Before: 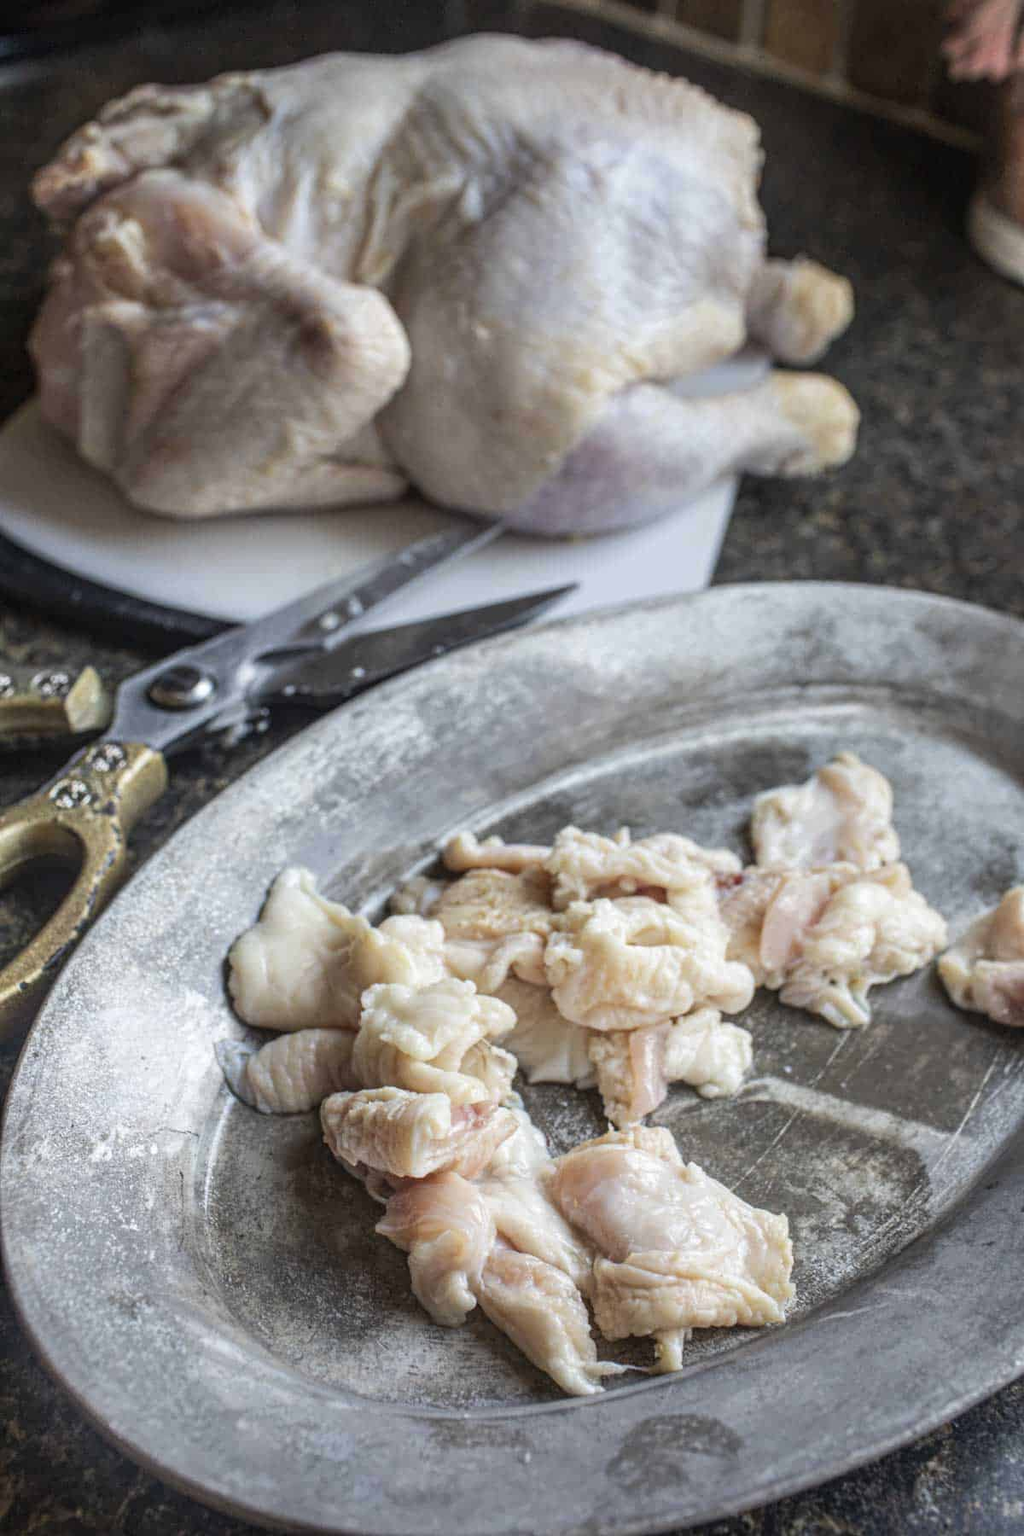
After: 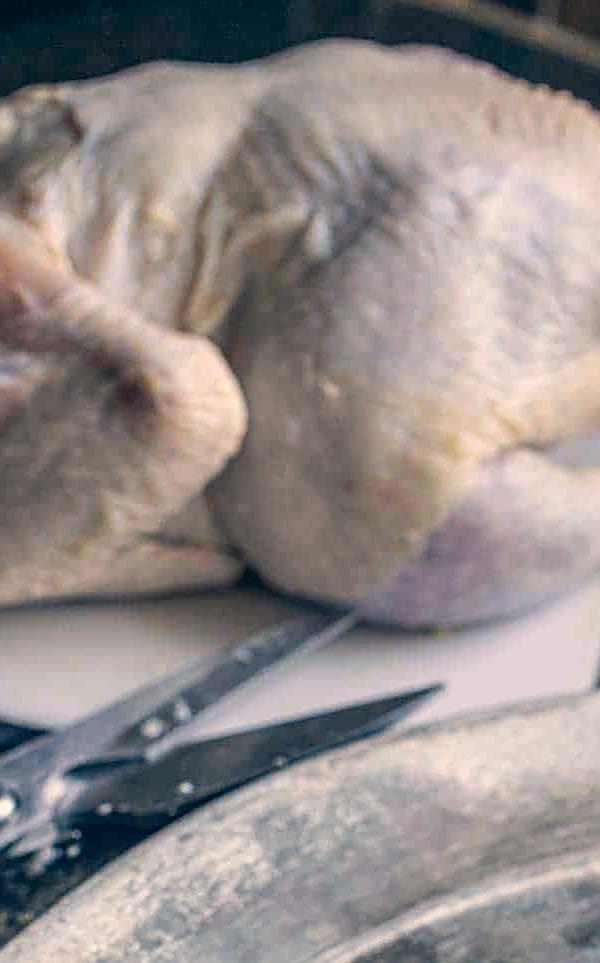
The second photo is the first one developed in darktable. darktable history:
crop: left 19.556%, right 30.401%, bottom 46.458%
color correction: highlights a* 10.32, highlights b* 14.66, shadows a* -9.59, shadows b* -15.02
sharpen: on, module defaults
